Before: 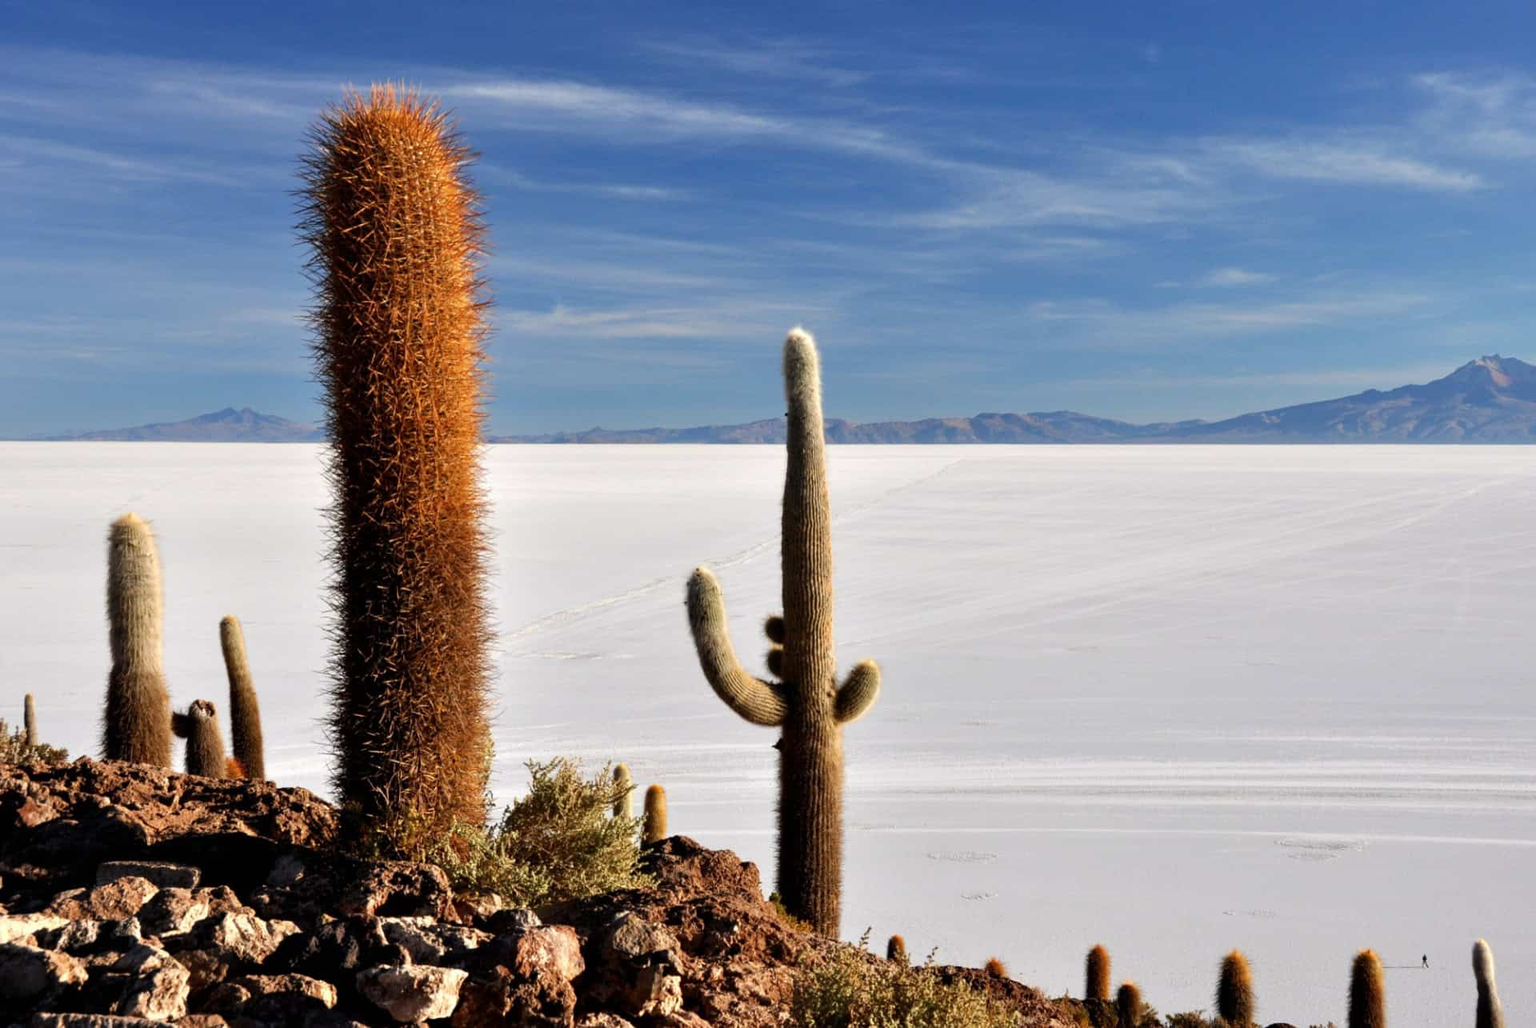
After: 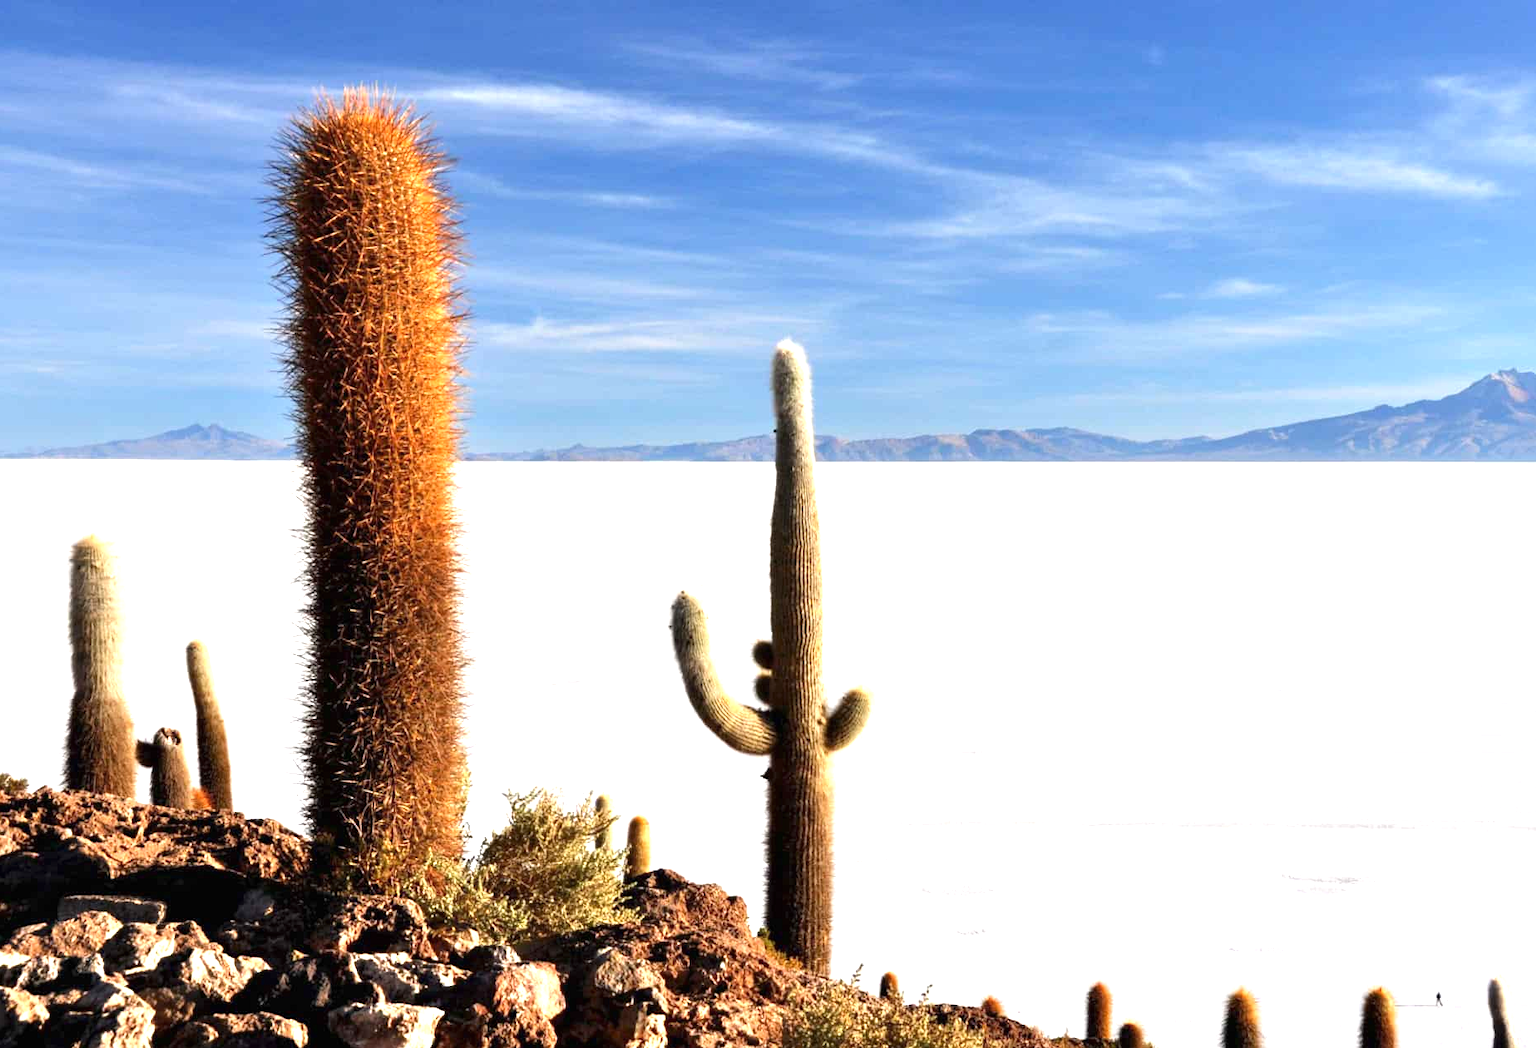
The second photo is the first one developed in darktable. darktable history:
exposure: black level correction 0, exposure 1 EV, compensate exposure bias true, compensate highlight preservation false
crop and rotate: left 2.681%, right 1.079%, bottom 1.826%
